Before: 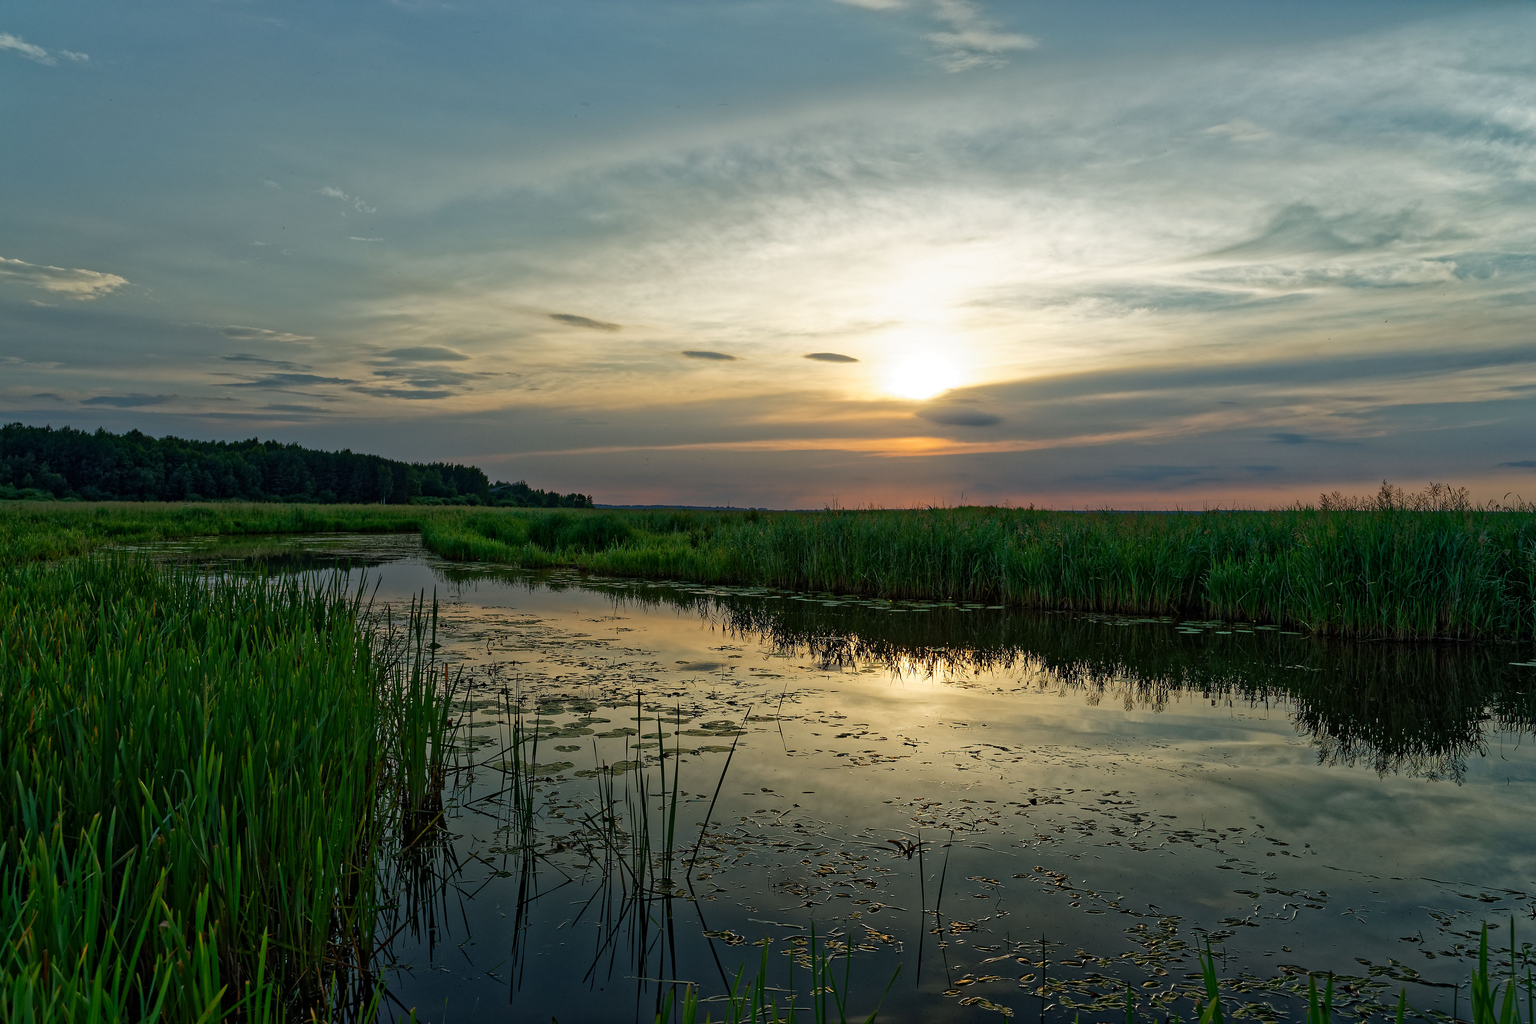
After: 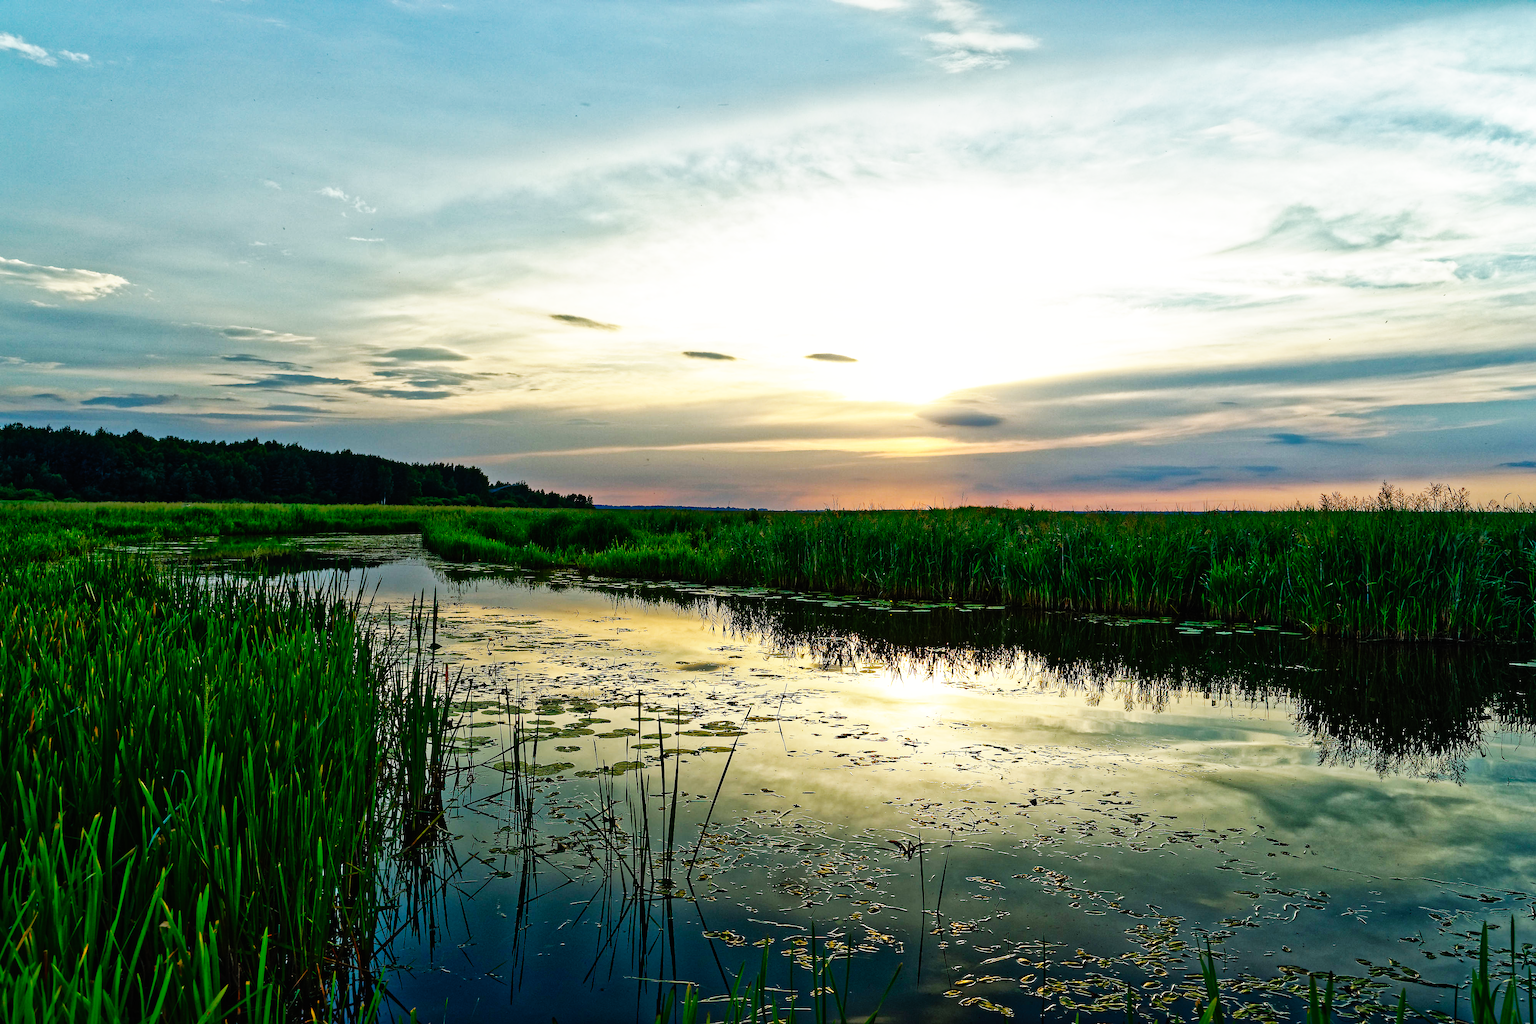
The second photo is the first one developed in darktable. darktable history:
shadows and highlights: on, module defaults
color balance rgb: perceptual saturation grading › global saturation 20%, perceptual saturation grading › highlights -25%, perceptual saturation grading › shadows 25%
tone equalizer: -8 EV -0.75 EV, -7 EV -0.7 EV, -6 EV -0.6 EV, -5 EV -0.4 EV, -3 EV 0.4 EV, -2 EV 0.6 EV, -1 EV 0.7 EV, +0 EV 0.75 EV, edges refinement/feathering 500, mask exposure compensation -1.57 EV, preserve details no
base curve: curves: ch0 [(0, 0) (0.007, 0.004) (0.027, 0.03) (0.046, 0.07) (0.207, 0.54) (0.442, 0.872) (0.673, 0.972) (1, 1)], preserve colors none
